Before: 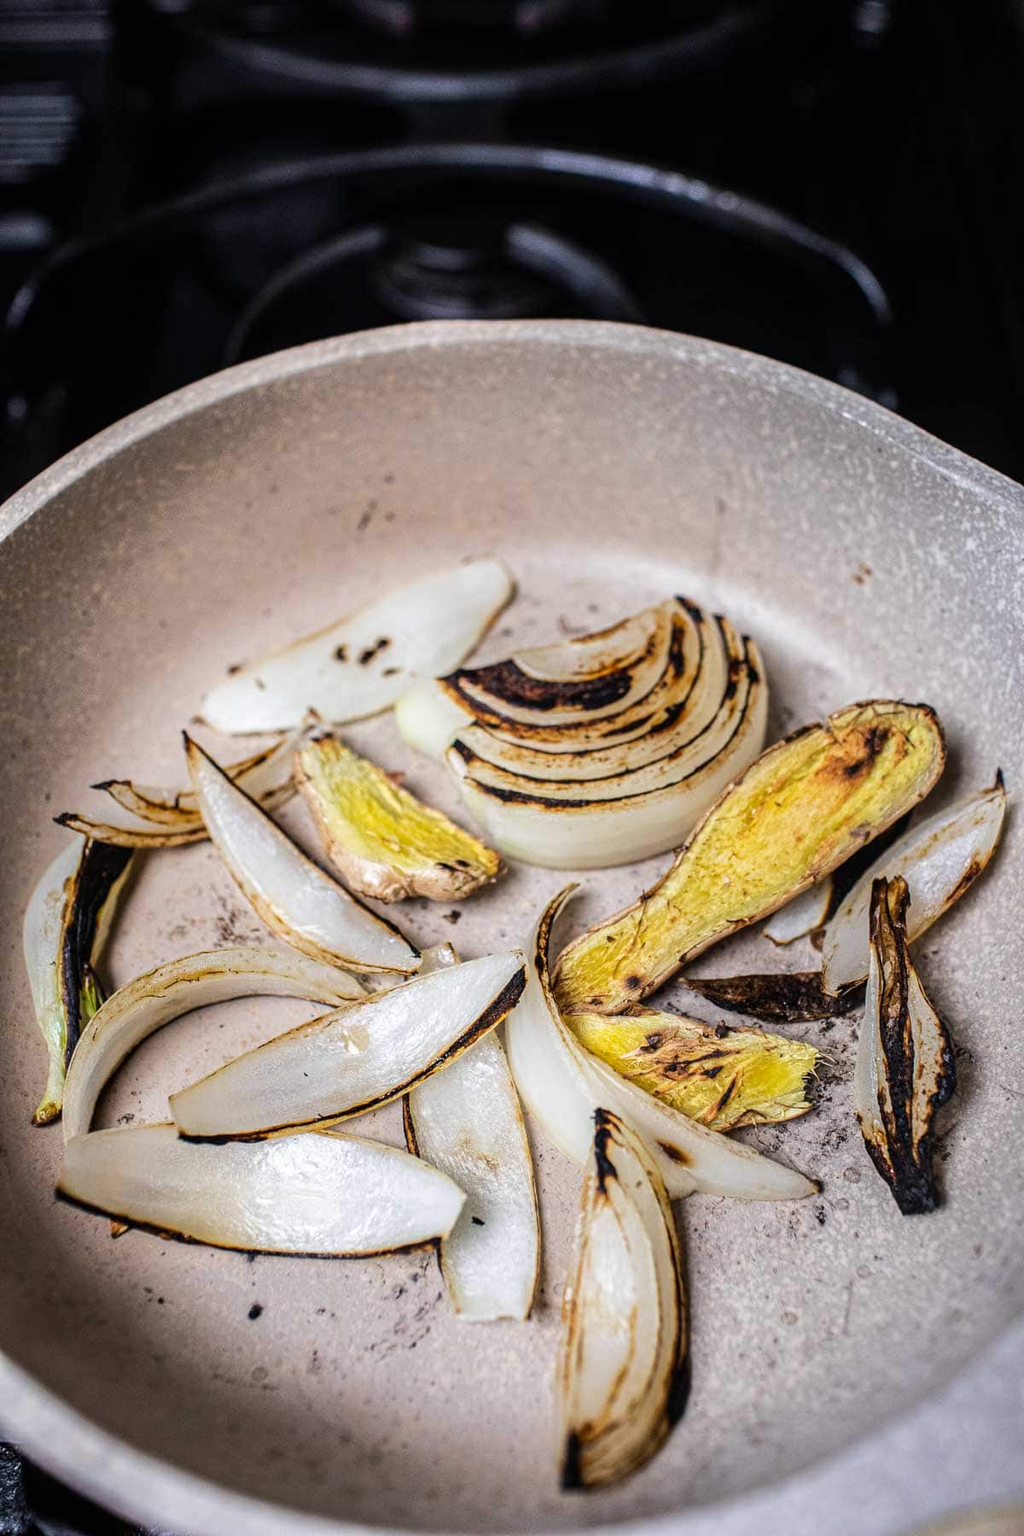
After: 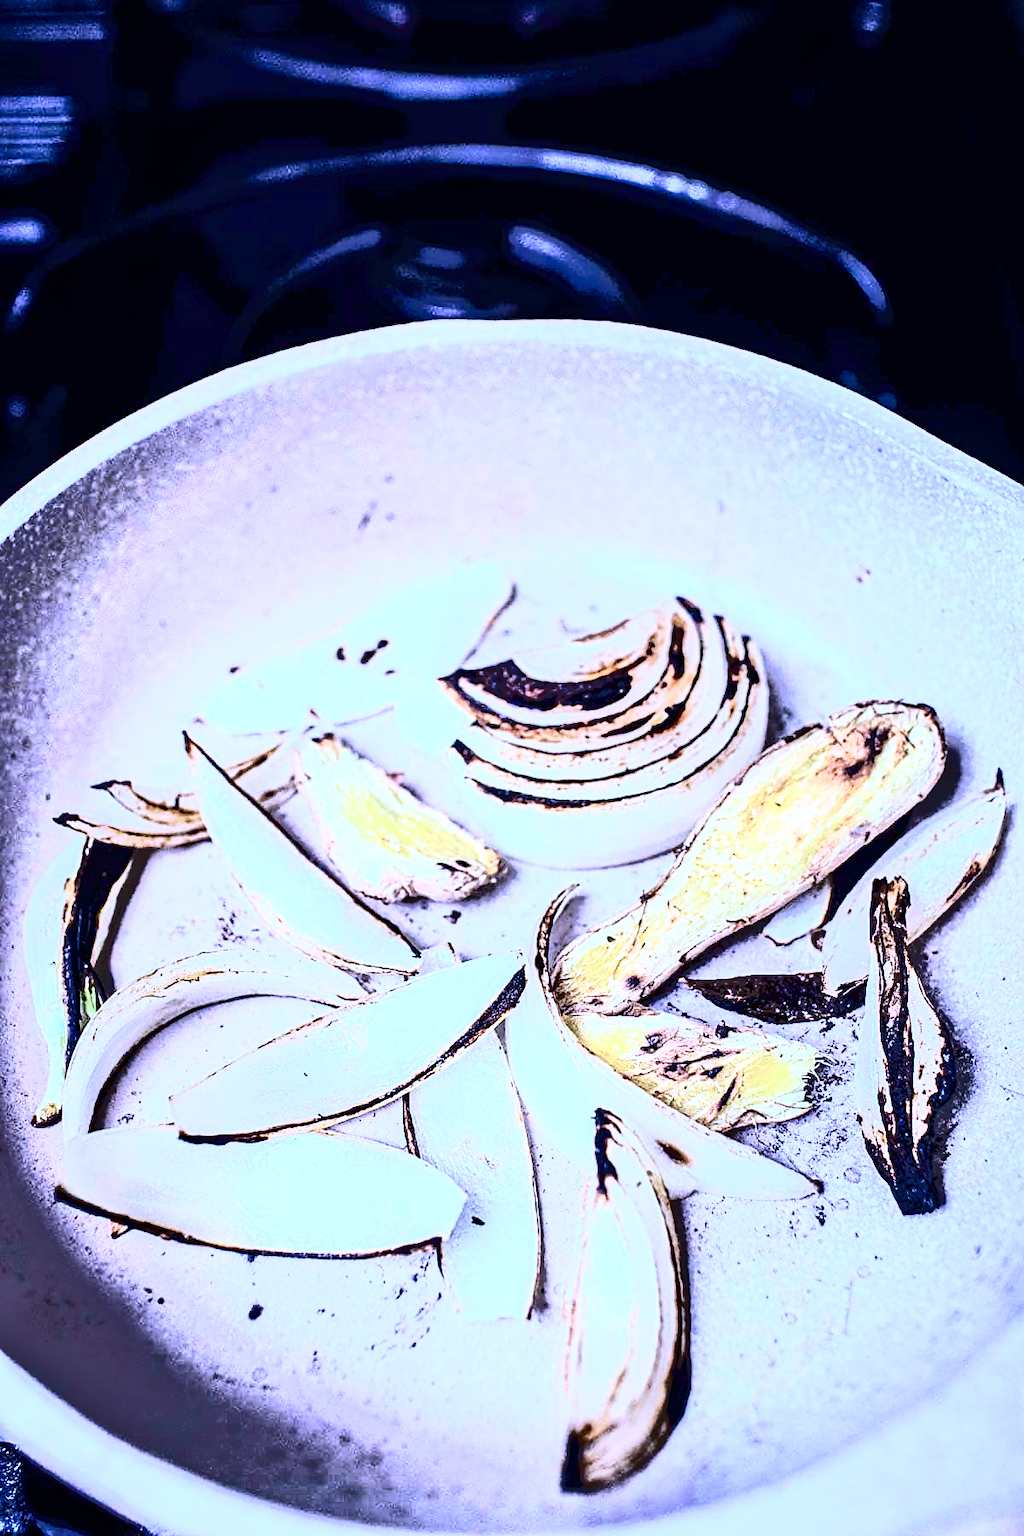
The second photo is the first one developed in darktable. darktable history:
exposure: black level correction 0, exposure 1.103 EV, compensate highlight preservation false
sharpen: on, module defaults
color calibration: output R [1.063, -0.012, -0.003, 0], output B [-0.079, 0.047, 1, 0], illuminant custom, x 0.46, y 0.429, temperature 2602.77 K
contrast brightness saturation: contrast 0.491, saturation -0.093
tone equalizer: -7 EV -0.634 EV, -6 EV 1.01 EV, -5 EV -0.488 EV, -4 EV 0.467 EV, -3 EV 0.431 EV, -2 EV 0.123 EV, -1 EV -0.141 EV, +0 EV -0.362 EV
